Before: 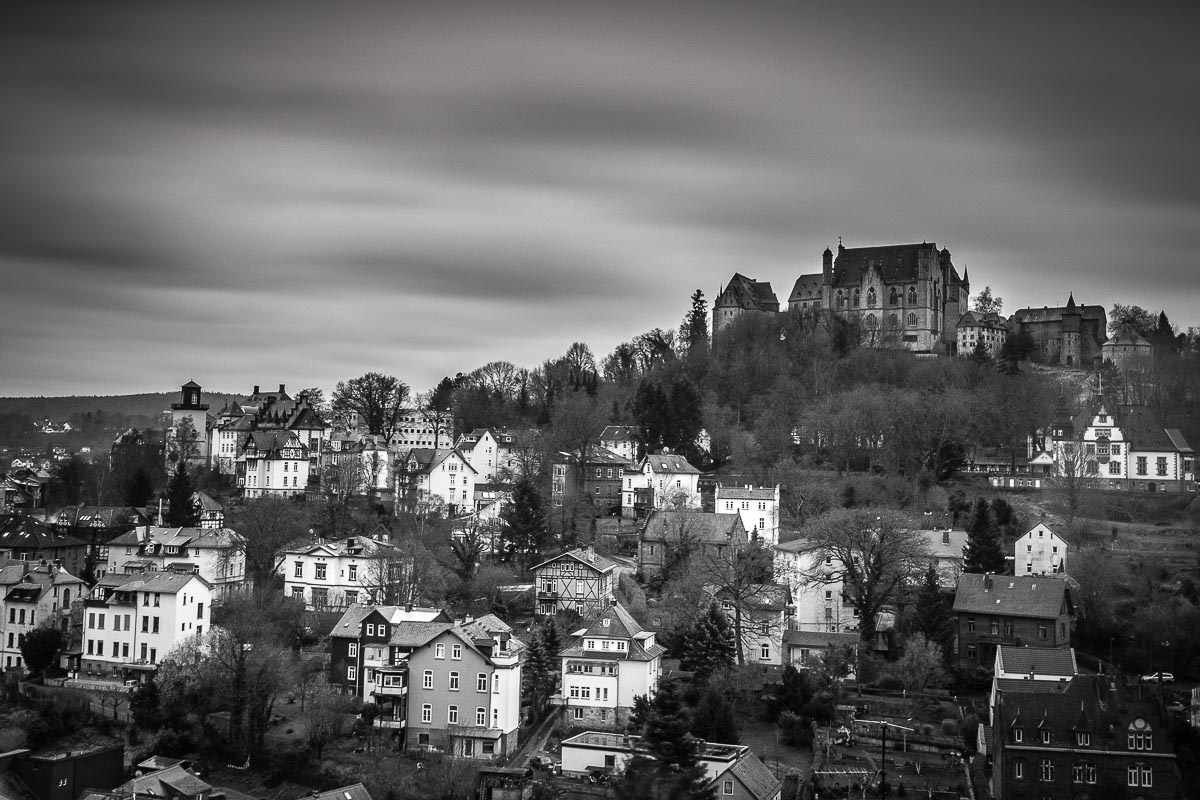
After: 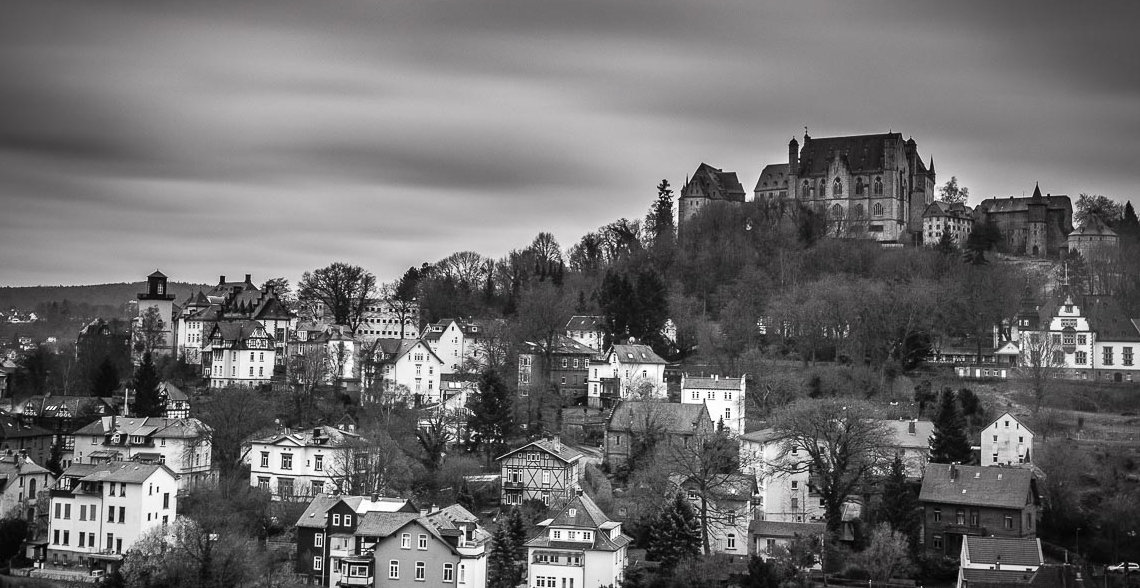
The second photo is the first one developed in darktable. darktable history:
crop and rotate: left 2.855%, top 13.766%, right 2.119%, bottom 12.716%
shadows and highlights: shadows 36.84, highlights -26.67, soften with gaussian
